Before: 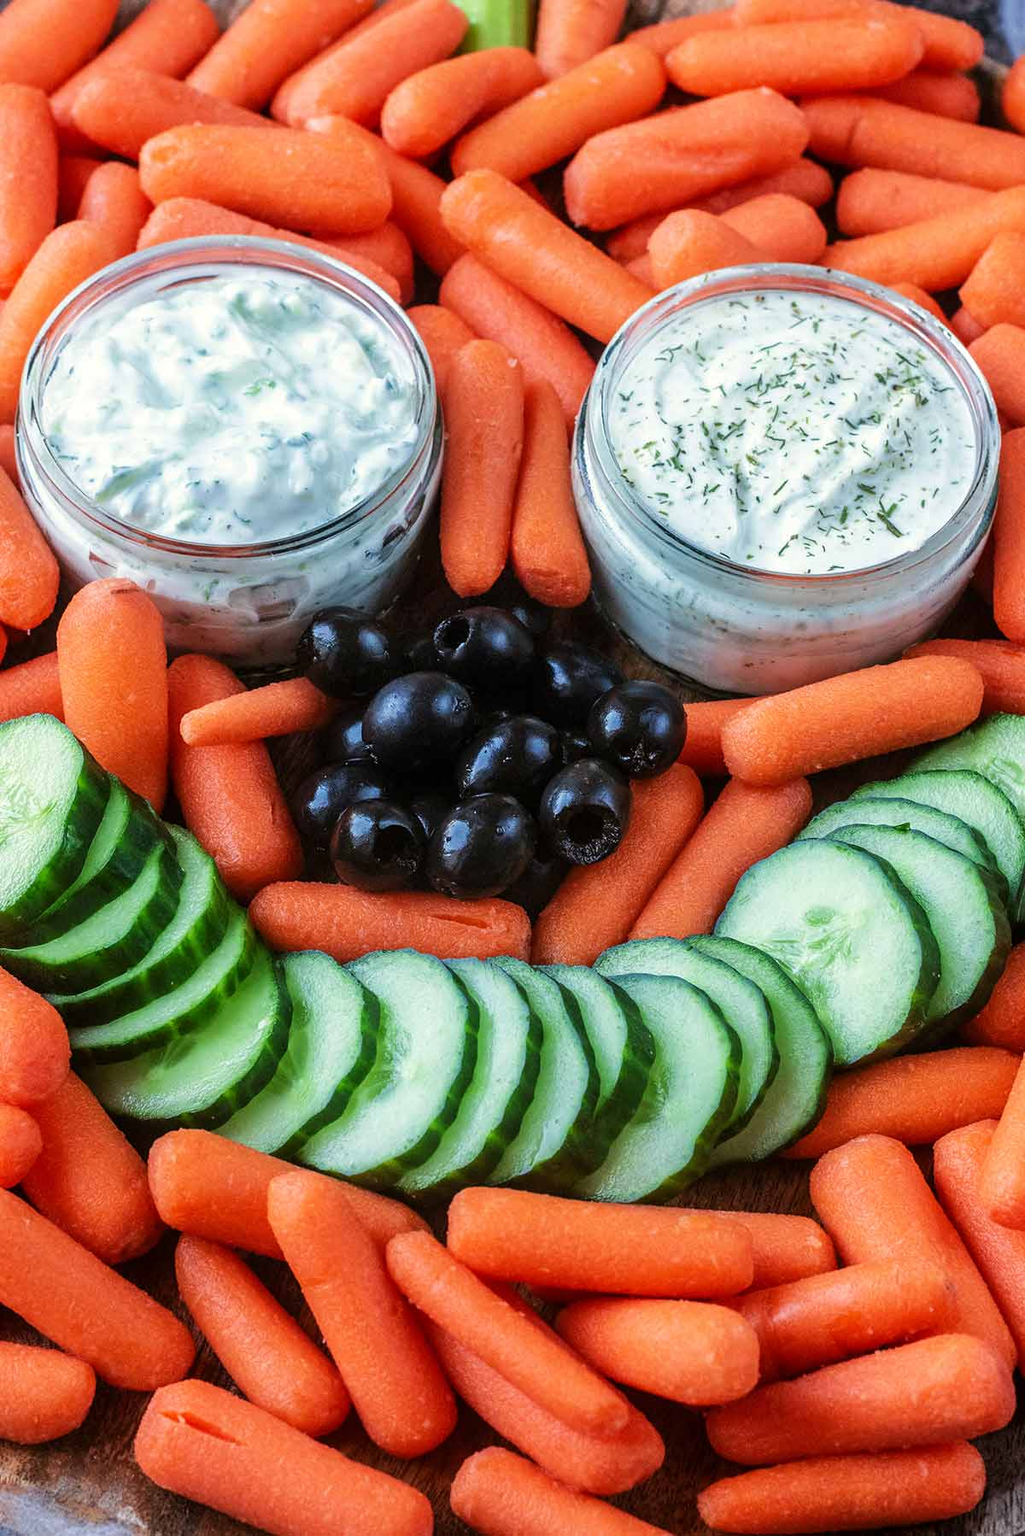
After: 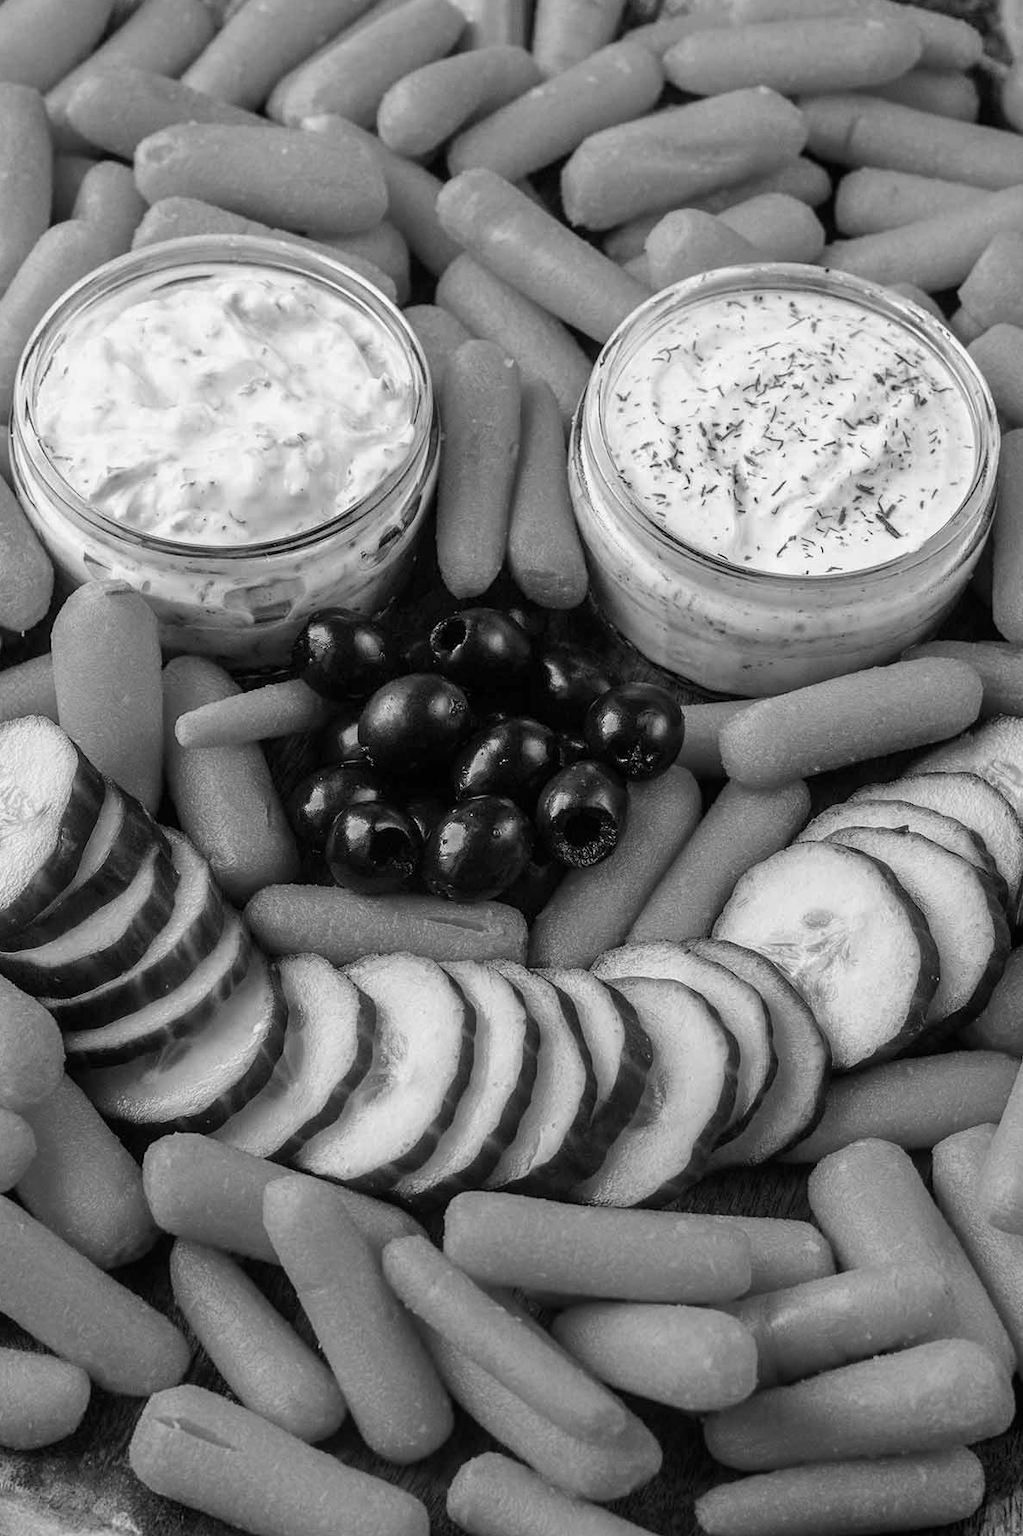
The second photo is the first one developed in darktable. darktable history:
color calibration: output gray [0.18, 0.41, 0.41, 0], gray › normalize channels true, illuminant same as pipeline (D50), adaptation XYZ, x 0.346, y 0.359, gamut compression 0
crop and rotate: left 0.614%, top 0.179%, bottom 0.309%
rotate and perspective: automatic cropping original format, crop left 0, crop top 0
